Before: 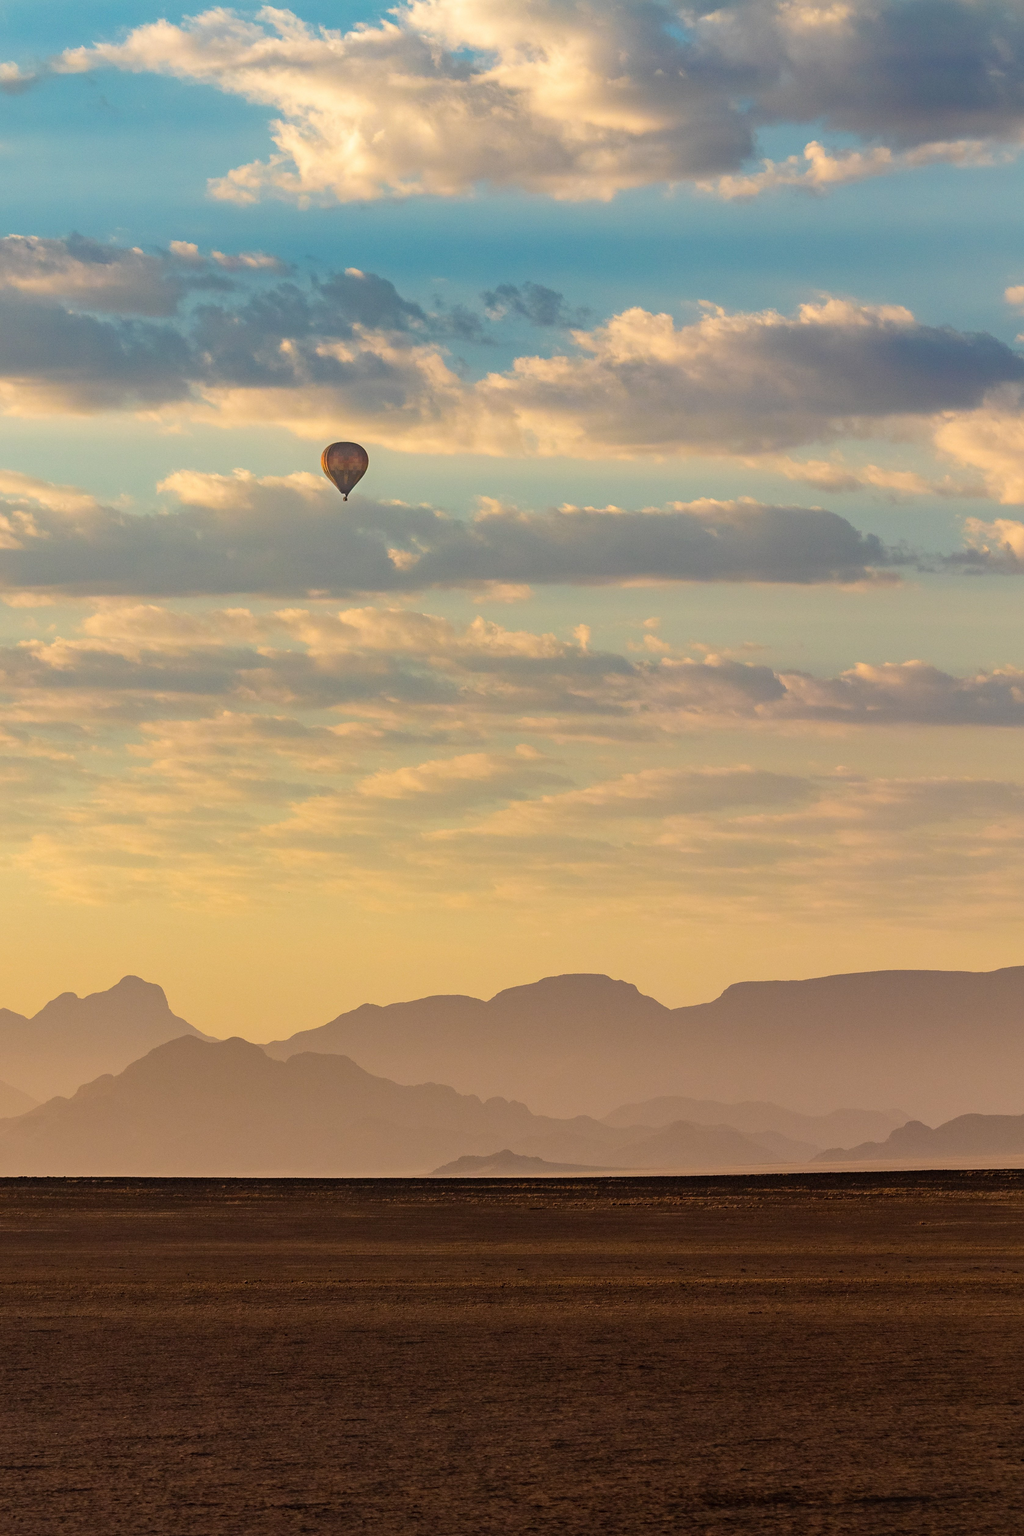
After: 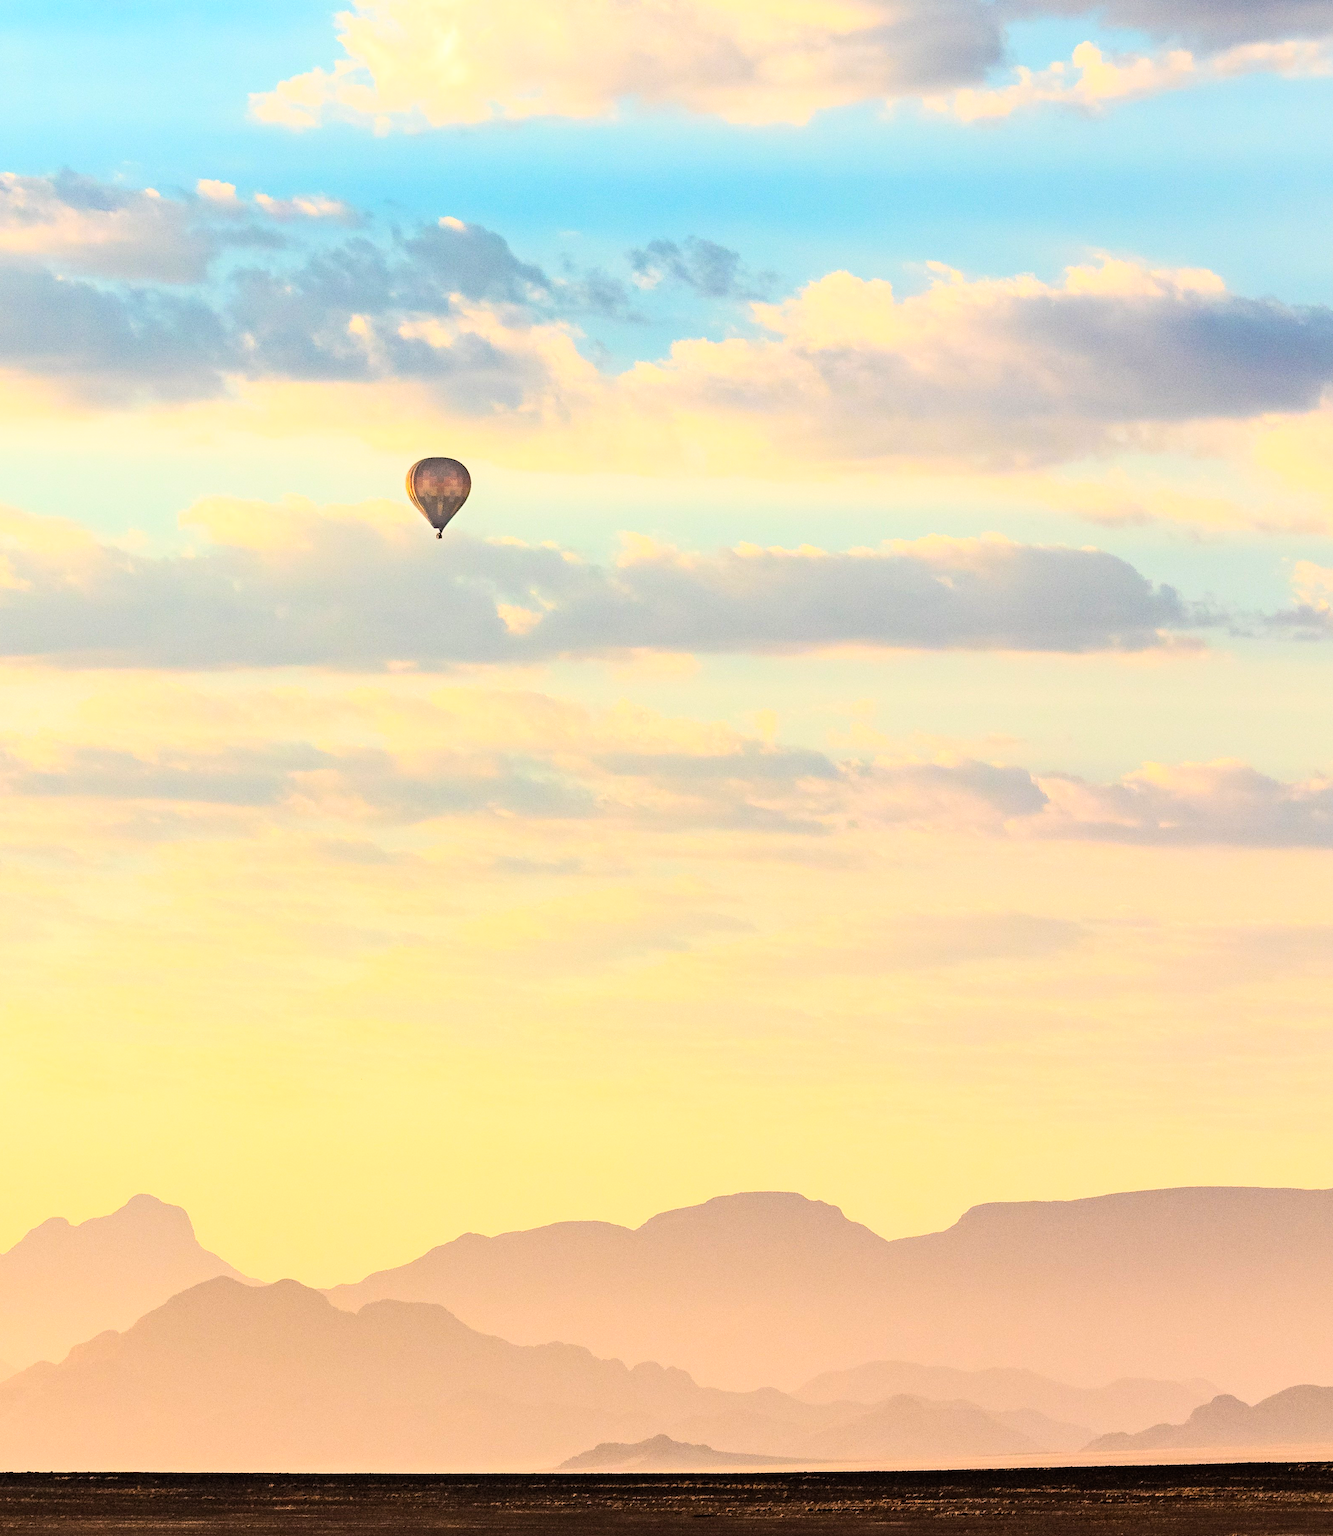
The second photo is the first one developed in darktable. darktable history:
crop: left 2.69%, top 7.251%, right 3.006%, bottom 20.335%
base curve: curves: ch0 [(0, 0) (0.007, 0.004) (0.027, 0.03) (0.046, 0.07) (0.207, 0.54) (0.442, 0.872) (0.673, 0.972) (1, 1)]
